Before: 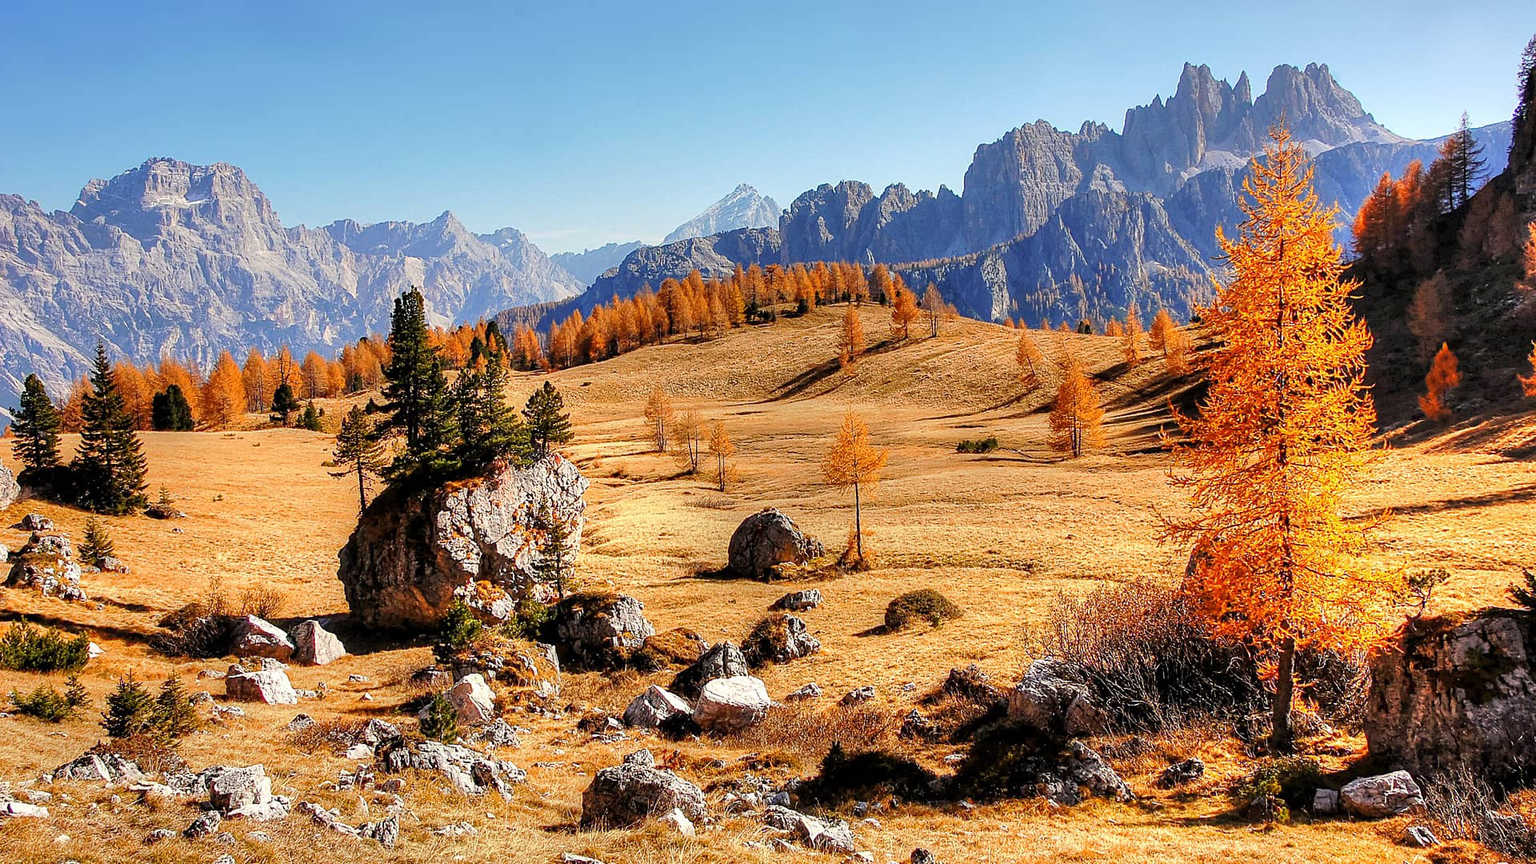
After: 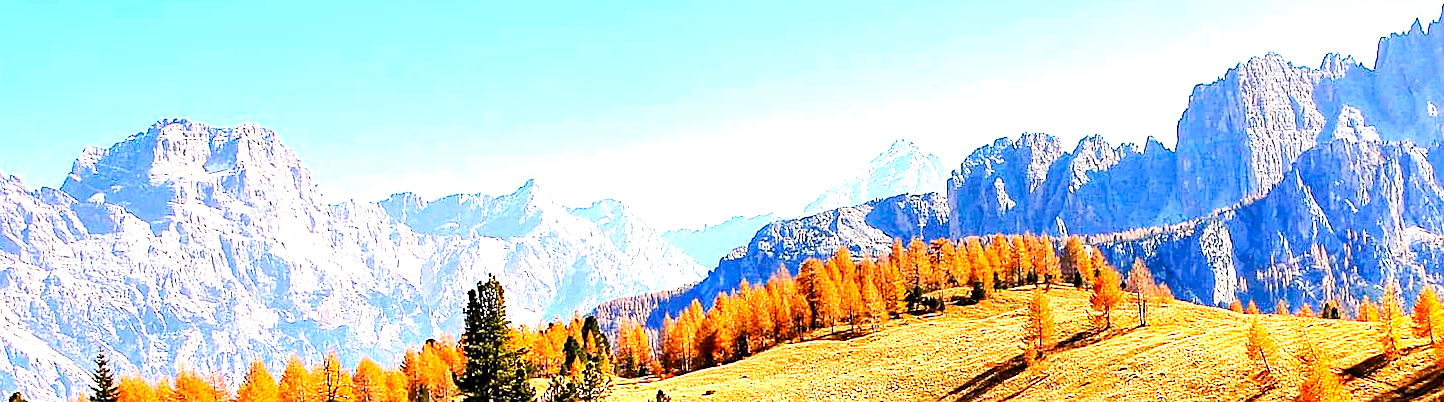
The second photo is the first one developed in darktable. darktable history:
crop: left 0.579%, top 7.627%, right 23.167%, bottom 54.275%
exposure: black level correction 0, exposure 1.35 EV, compensate exposure bias true, compensate highlight preservation false
color balance rgb: global offset › luminance -0.51%, perceptual saturation grading › global saturation 27.53%, perceptual saturation grading › highlights -25%, perceptual saturation grading › shadows 25%, perceptual brilliance grading › highlights 6.62%, perceptual brilliance grading › mid-tones 17.07%, perceptual brilliance grading › shadows -5.23%
rotate and perspective: rotation -1°, crop left 0.011, crop right 0.989, crop top 0.025, crop bottom 0.975
sharpen: radius 1
haze removal: compatibility mode true, adaptive false
white balance: red 1.009, blue 0.985
contrast brightness saturation: contrast 0.15, brightness -0.01, saturation 0.1
